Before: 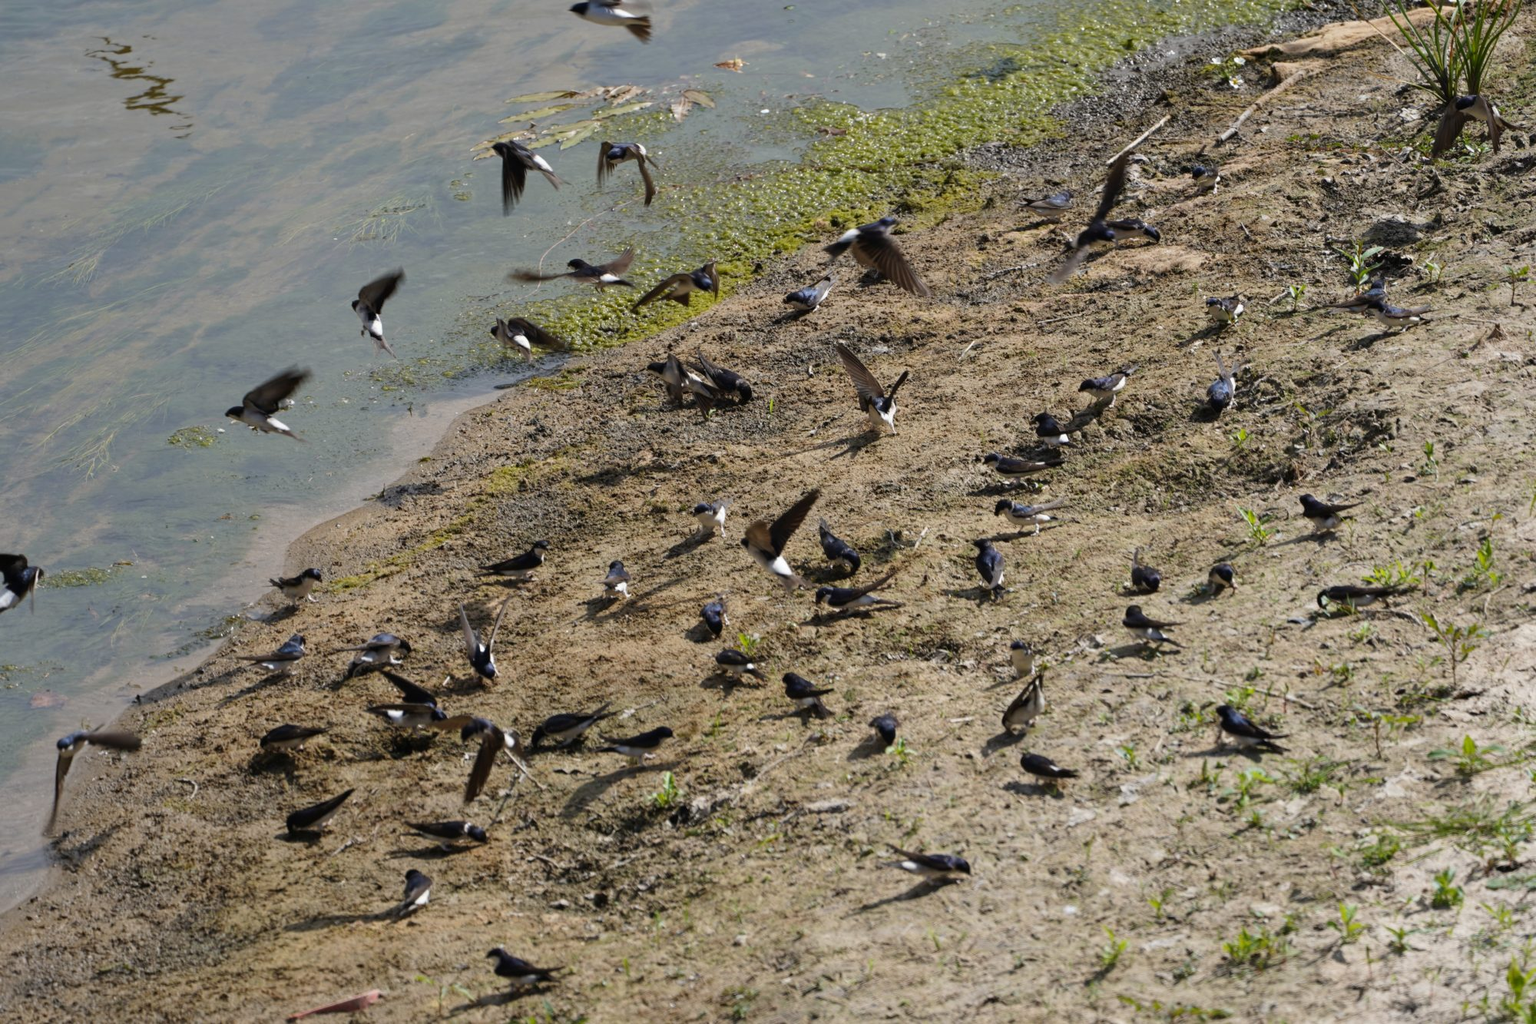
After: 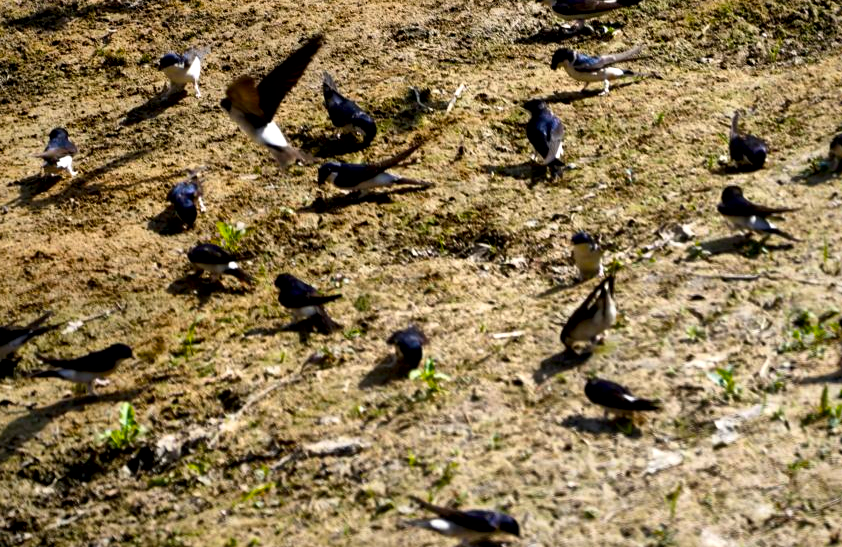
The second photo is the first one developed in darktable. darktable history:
crop: left 37.221%, top 45.169%, right 20.63%, bottom 13.777%
tone curve: curves: ch0 [(0, 0) (0.003, 0) (0.011, 0.001) (0.025, 0.003) (0.044, 0.004) (0.069, 0.007) (0.1, 0.01) (0.136, 0.033) (0.177, 0.082) (0.224, 0.141) (0.277, 0.208) (0.335, 0.282) (0.399, 0.363) (0.468, 0.451) (0.543, 0.545) (0.623, 0.647) (0.709, 0.756) (0.801, 0.87) (0.898, 0.972) (1, 1)], preserve colors none
local contrast: mode bilateral grid, contrast 20, coarseness 50, detail 179%, midtone range 0.2
color balance rgb: perceptual saturation grading › global saturation 25%, global vibrance 20%
